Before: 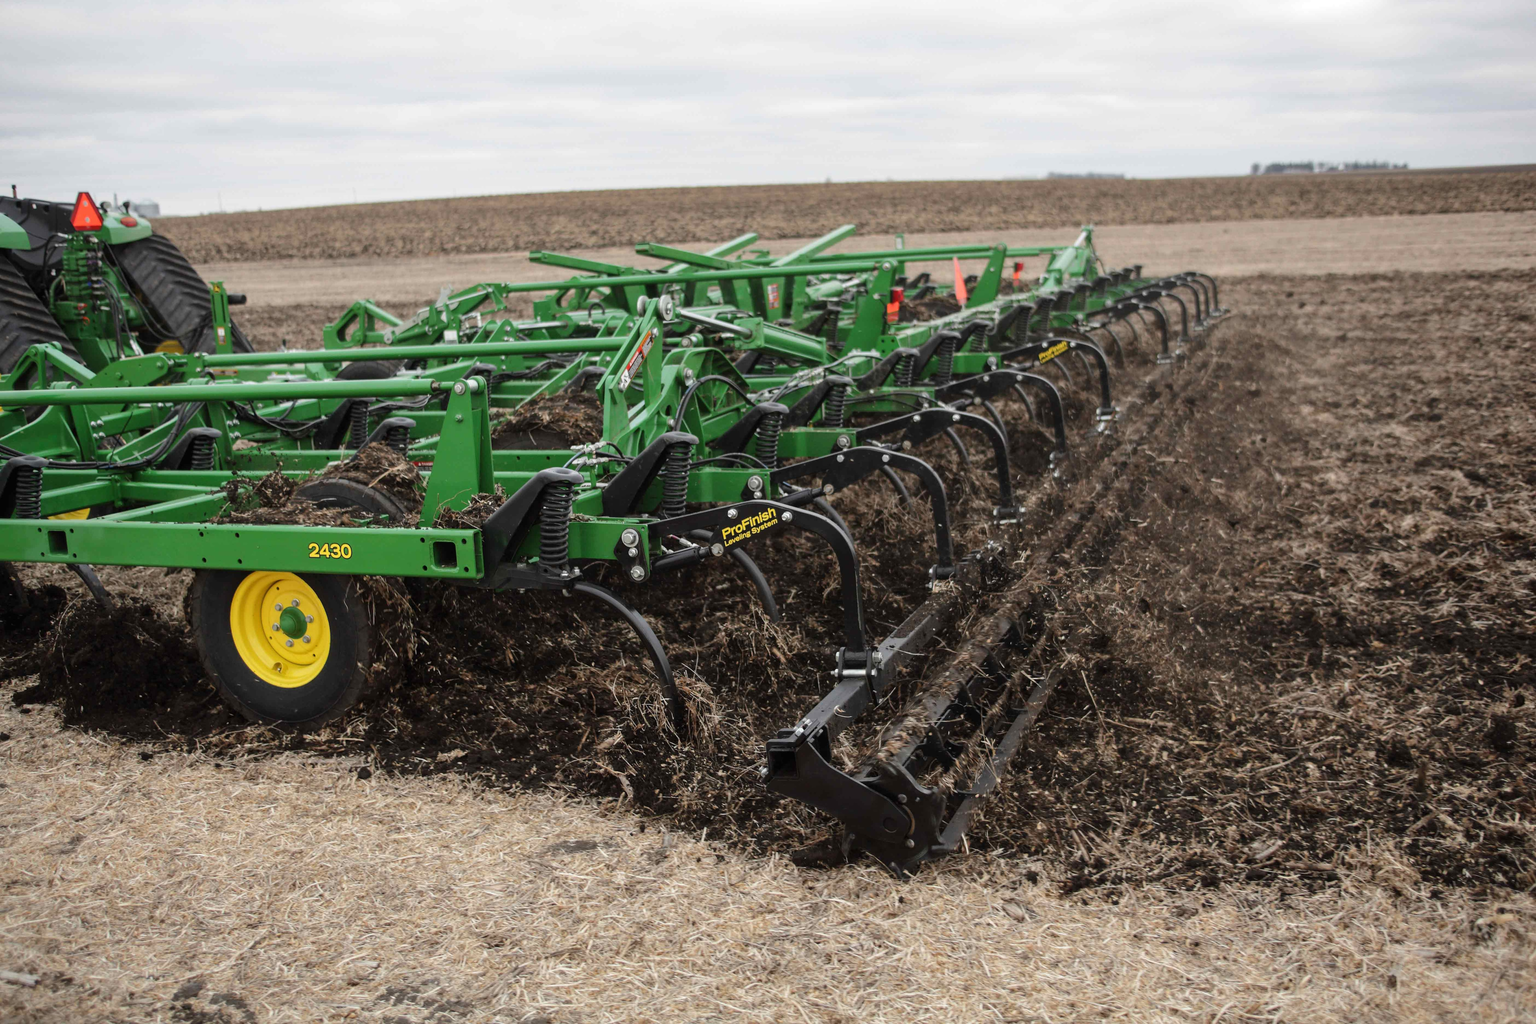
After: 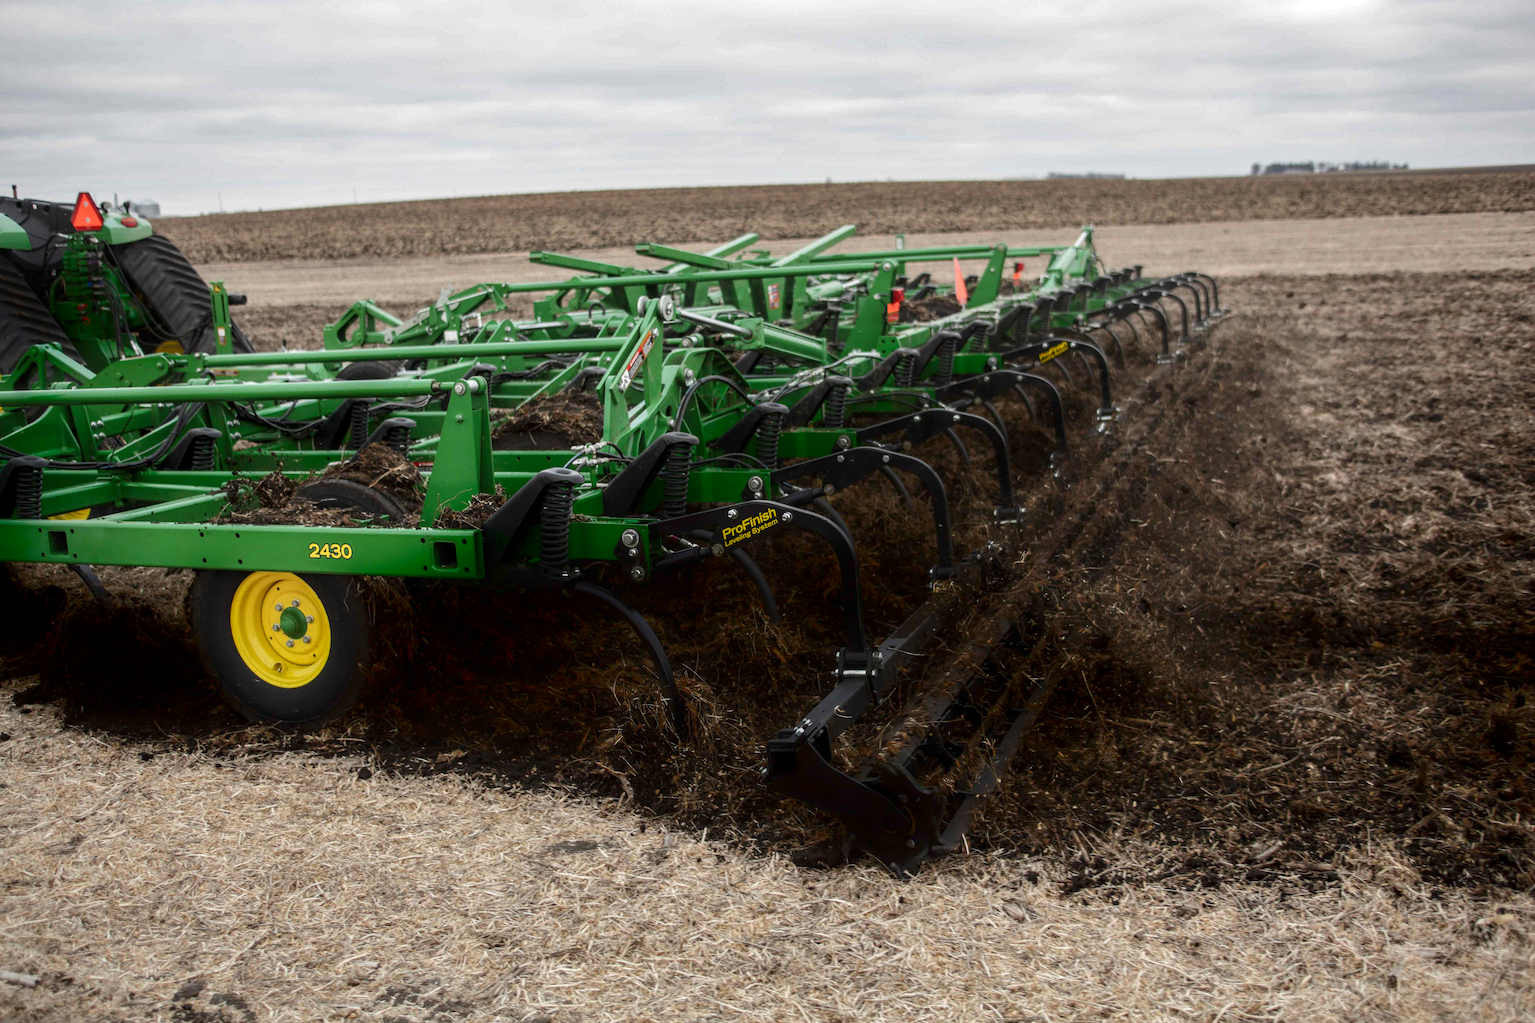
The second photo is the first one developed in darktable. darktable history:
local contrast: on, module defaults
shadows and highlights: shadows -88.03, highlights -35.45, shadows color adjustment 99.15%, highlights color adjustment 0%, soften with gaussian
